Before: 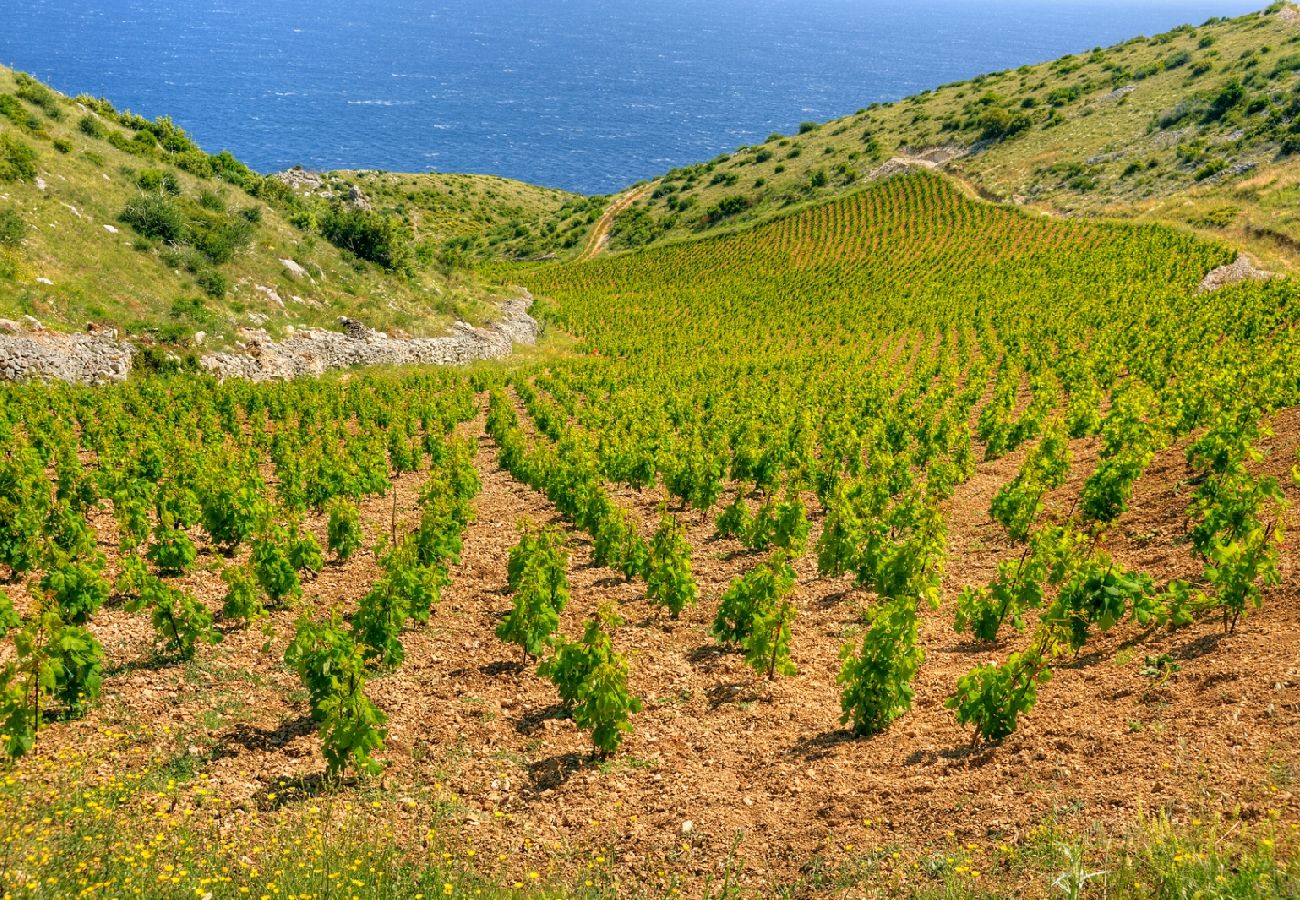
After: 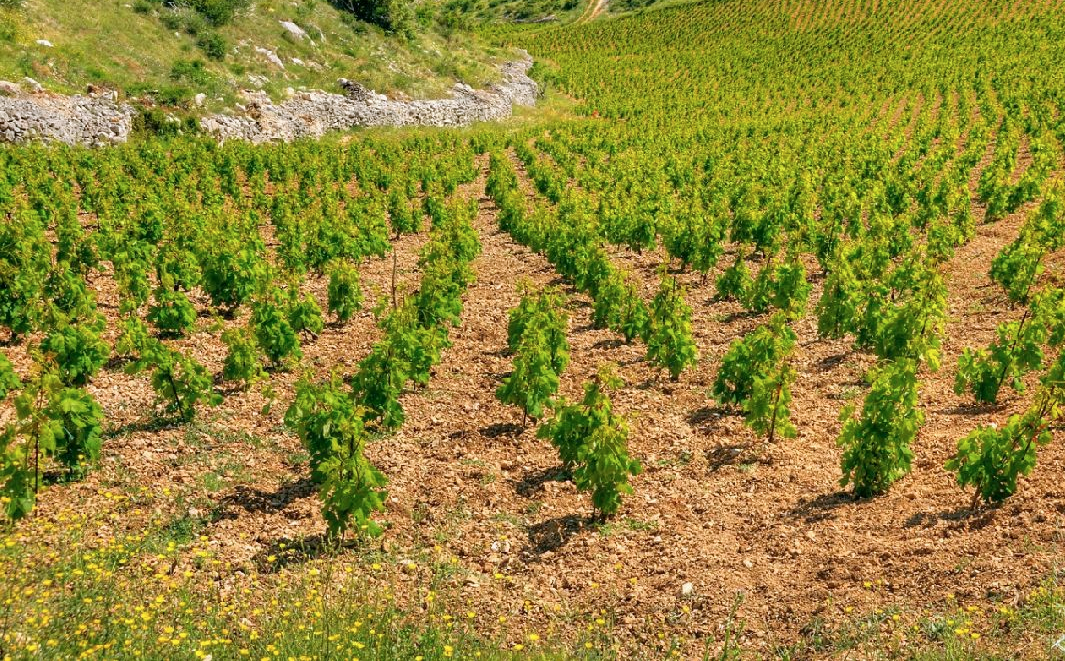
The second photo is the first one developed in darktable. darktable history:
crop: top 26.507%, right 18.048%
color calibration: illuminant as shot in camera, x 0.358, y 0.373, temperature 4628.91 K
